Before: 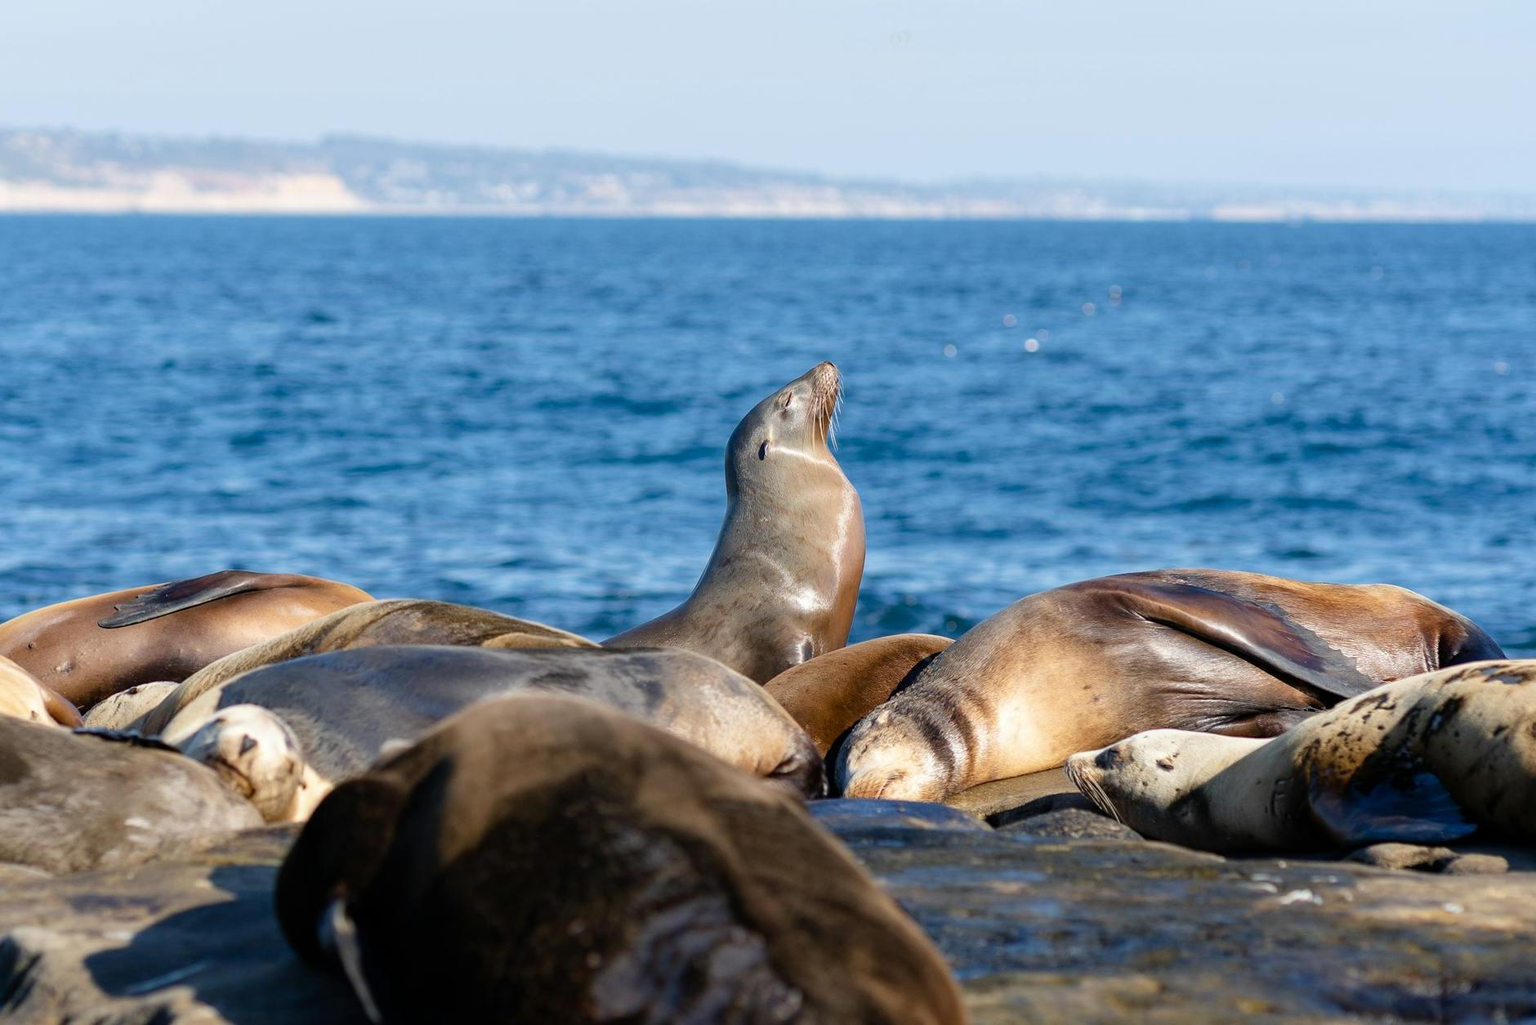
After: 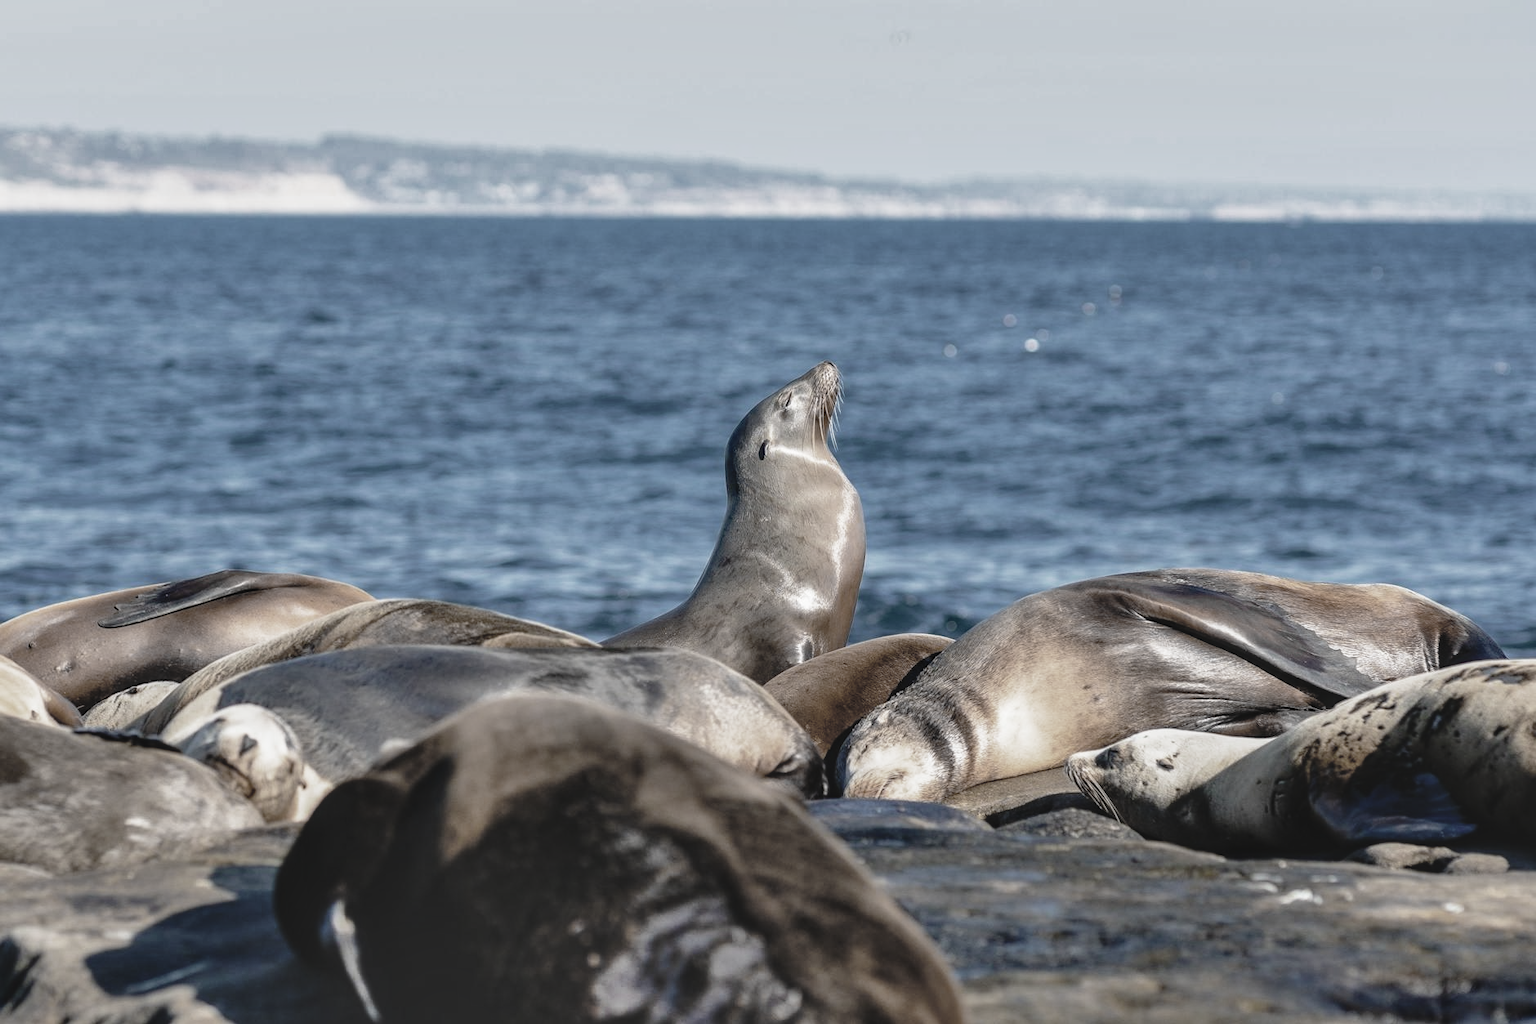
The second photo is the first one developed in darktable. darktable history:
tone curve: curves: ch0 [(0, 0.009) (0.105, 0.08) (0.195, 0.18) (0.283, 0.316) (0.384, 0.434) (0.485, 0.531) (0.638, 0.69) (0.81, 0.872) (1, 0.977)]; ch1 [(0, 0) (0.161, 0.092) (0.35, 0.33) (0.379, 0.401) (0.456, 0.469) (0.498, 0.502) (0.52, 0.536) (0.586, 0.617) (0.635, 0.655) (1, 1)]; ch2 [(0, 0) (0.371, 0.362) (0.437, 0.437) (0.483, 0.484) (0.53, 0.515) (0.56, 0.571) (0.622, 0.606) (1, 1)], preserve colors none
local contrast: on, module defaults
exposure: black level correction -0.014, exposure -0.192 EV, compensate highlight preservation false
shadows and highlights: shadows 61.11, soften with gaussian
color zones: curves: ch0 [(0, 0.487) (0.241, 0.395) (0.434, 0.373) (0.658, 0.412) (0.838, 0.487)]; ch1 [(0, 0) (0.053, 0.053) (0.211, 0.202) (0.579, 0.259) (0.781, 0.241)]
color correction: highlights a* 0.025, highlights b* -0.615
